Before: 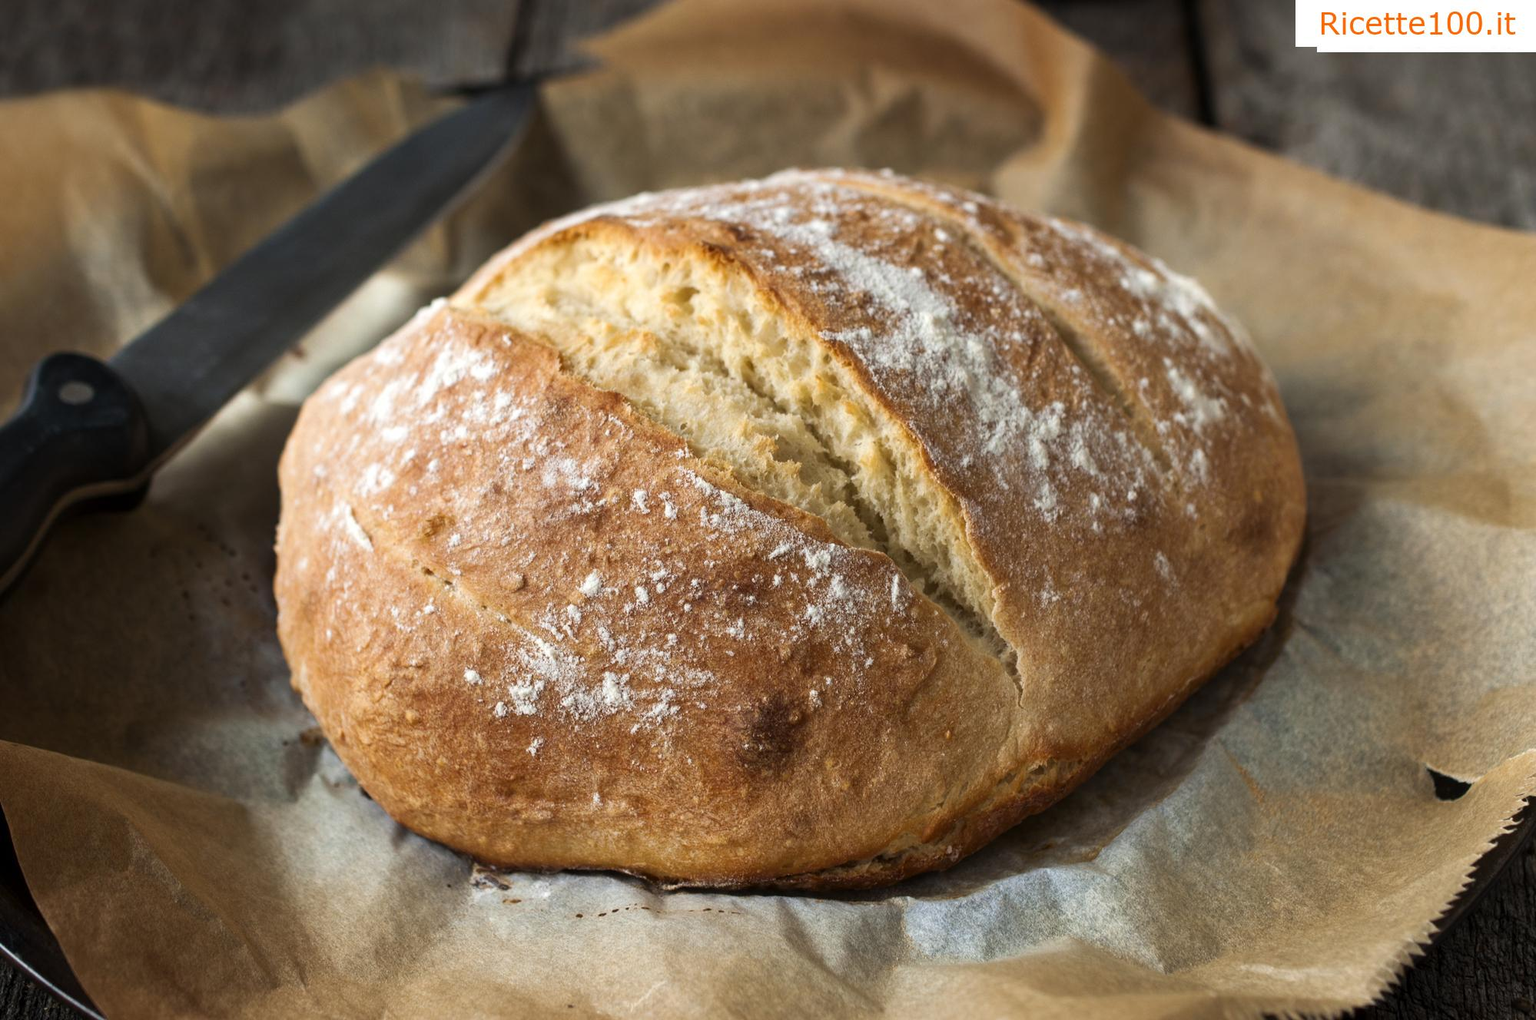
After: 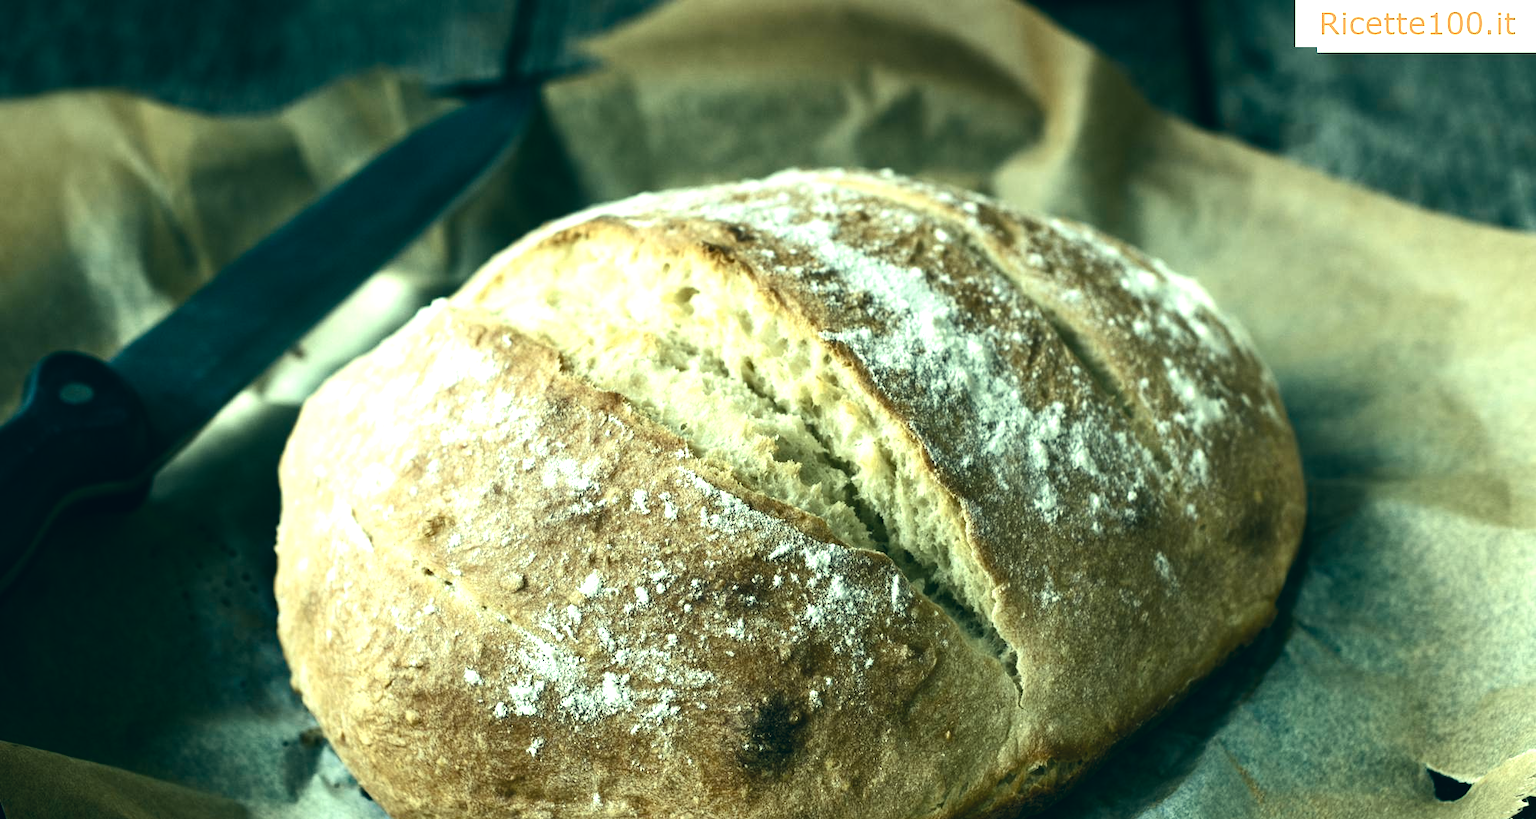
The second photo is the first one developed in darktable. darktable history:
crop: bottom 19.723%
color correction: highlights a* -19.65, highlights b* 9.8, shadows a* -20.16, shadows b* -10.73
color balance rgb: perceptual saturation grading › global saturation -10.114%, perceptual saturation grading › highlights -26.272%, perceptual saturation grading › shadows 20.669%, global vibrance 20%
tone equalizer: -8 EV -1.1 EV, -7 EV -1.02 EV, -6 EV -0.839 EV, -5 EV -0.602 EV, -3 EV 0.584 EV, -2 EV 0.894 EV, -1 EV 1.01 EV, +0 EV 1.08 EV, edges refinement/feathering 500, mask exposure compensation -1.57 EV, preserve details no
